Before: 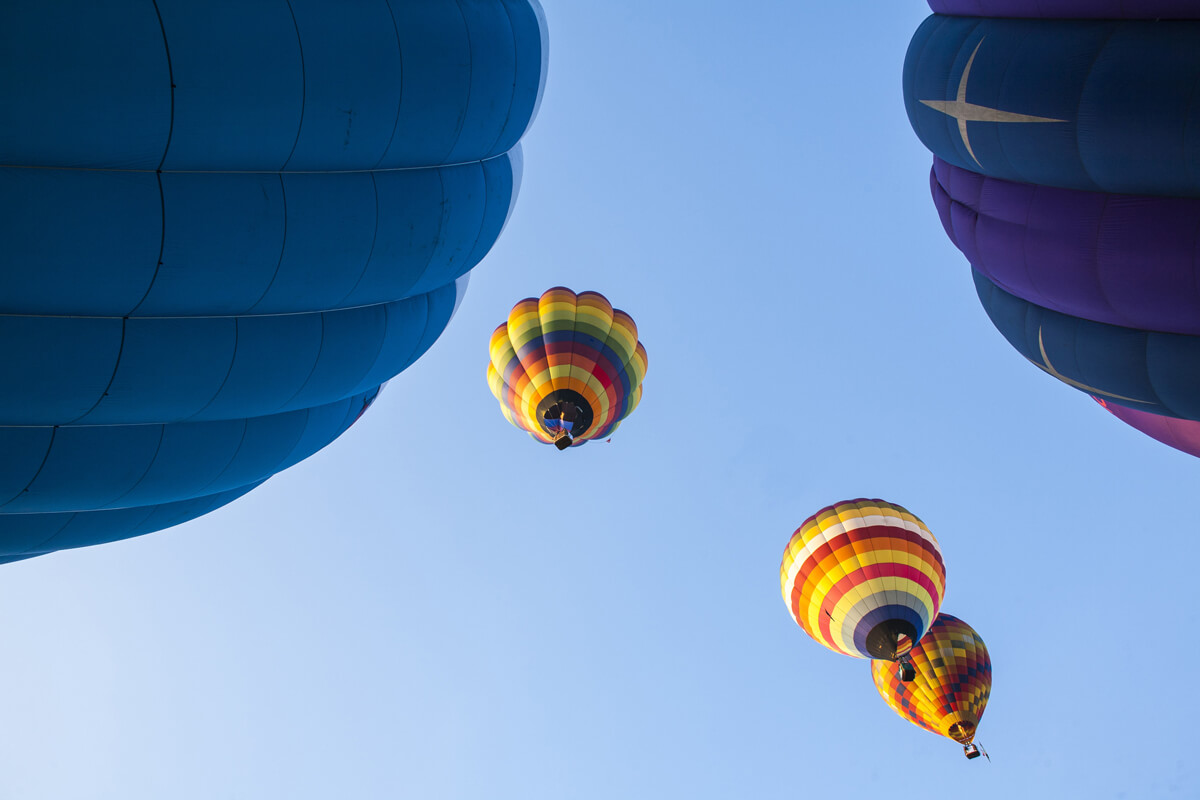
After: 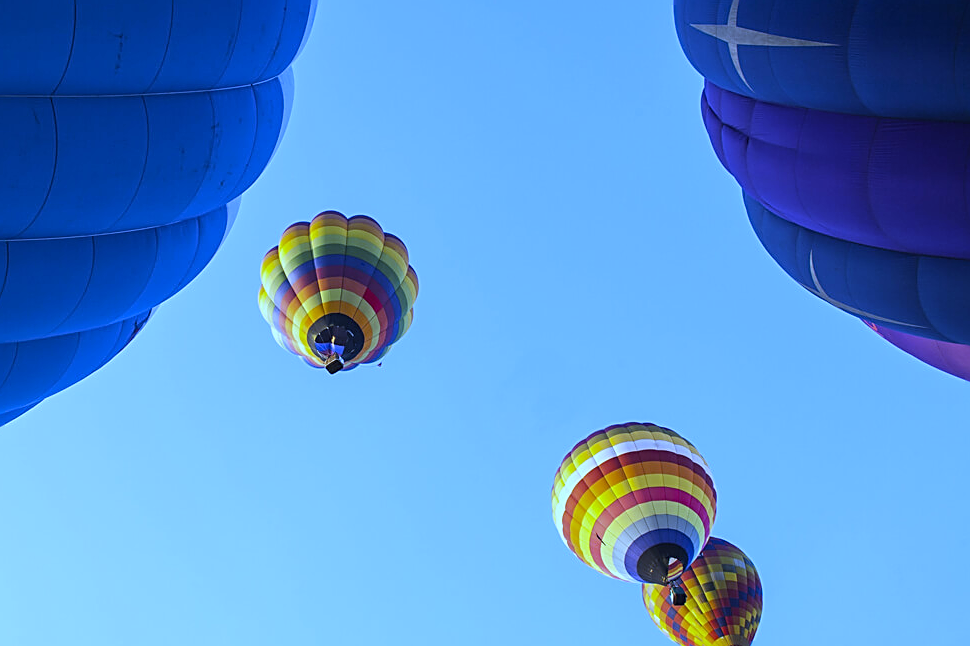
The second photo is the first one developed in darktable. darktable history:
crop: left 19.159%, top 9.58%, bottom 9.58%
color correction: highlights a* -2.68, highlights b* 2.57
white balance: red 0.766, blue 1.537
sharpen: on, module defaults
